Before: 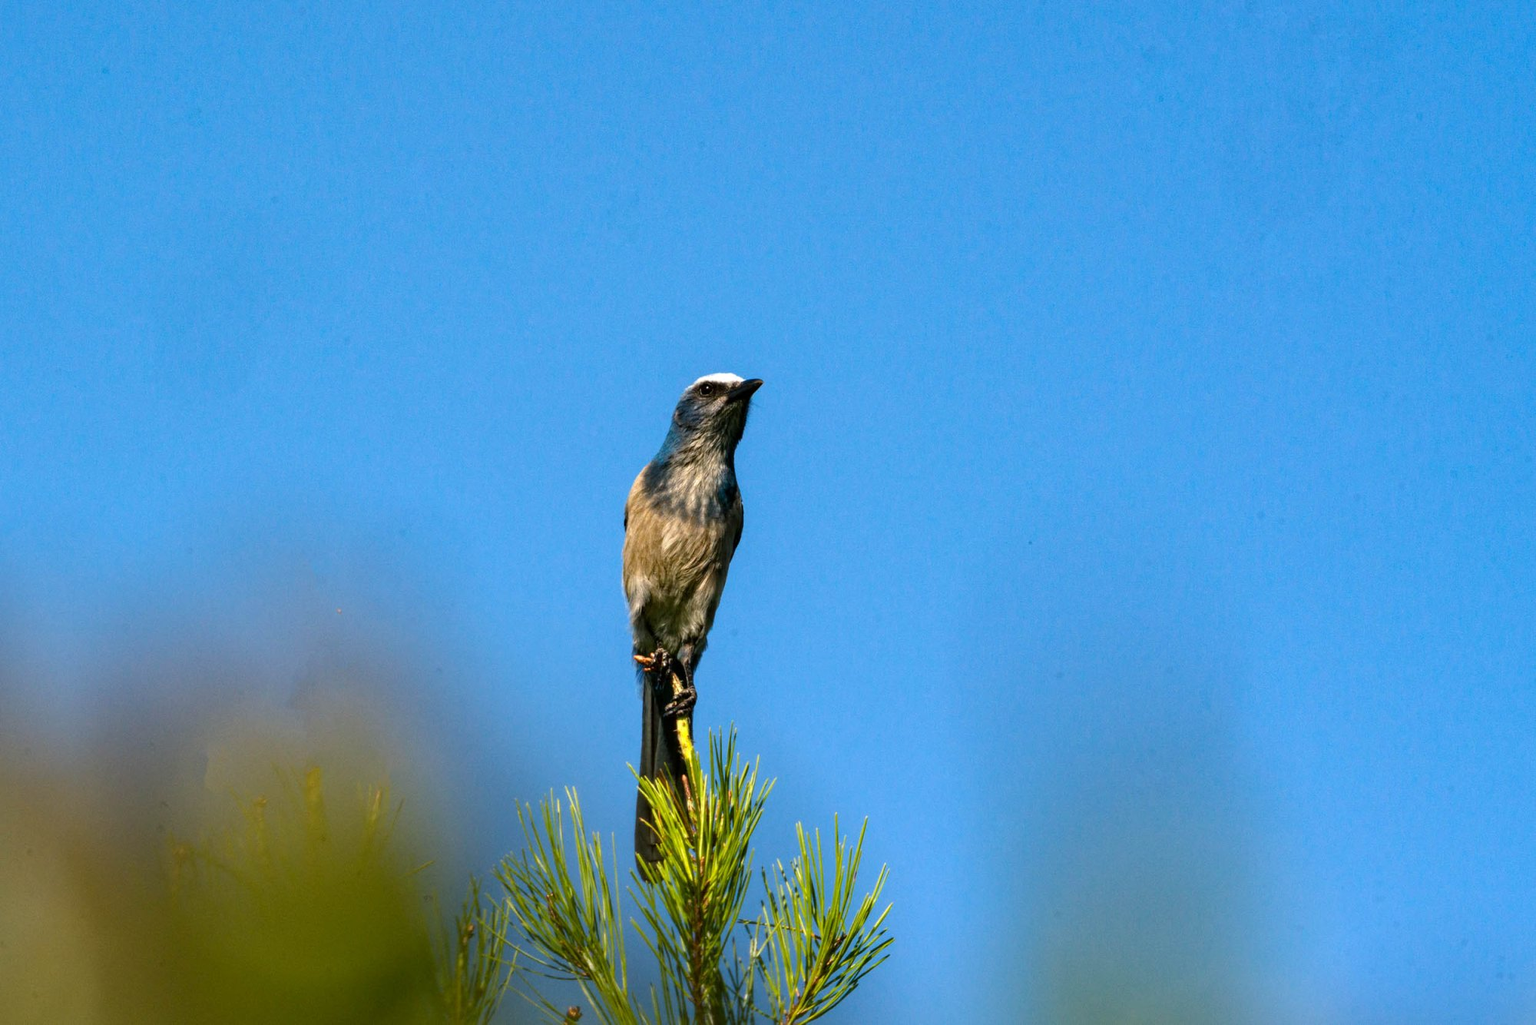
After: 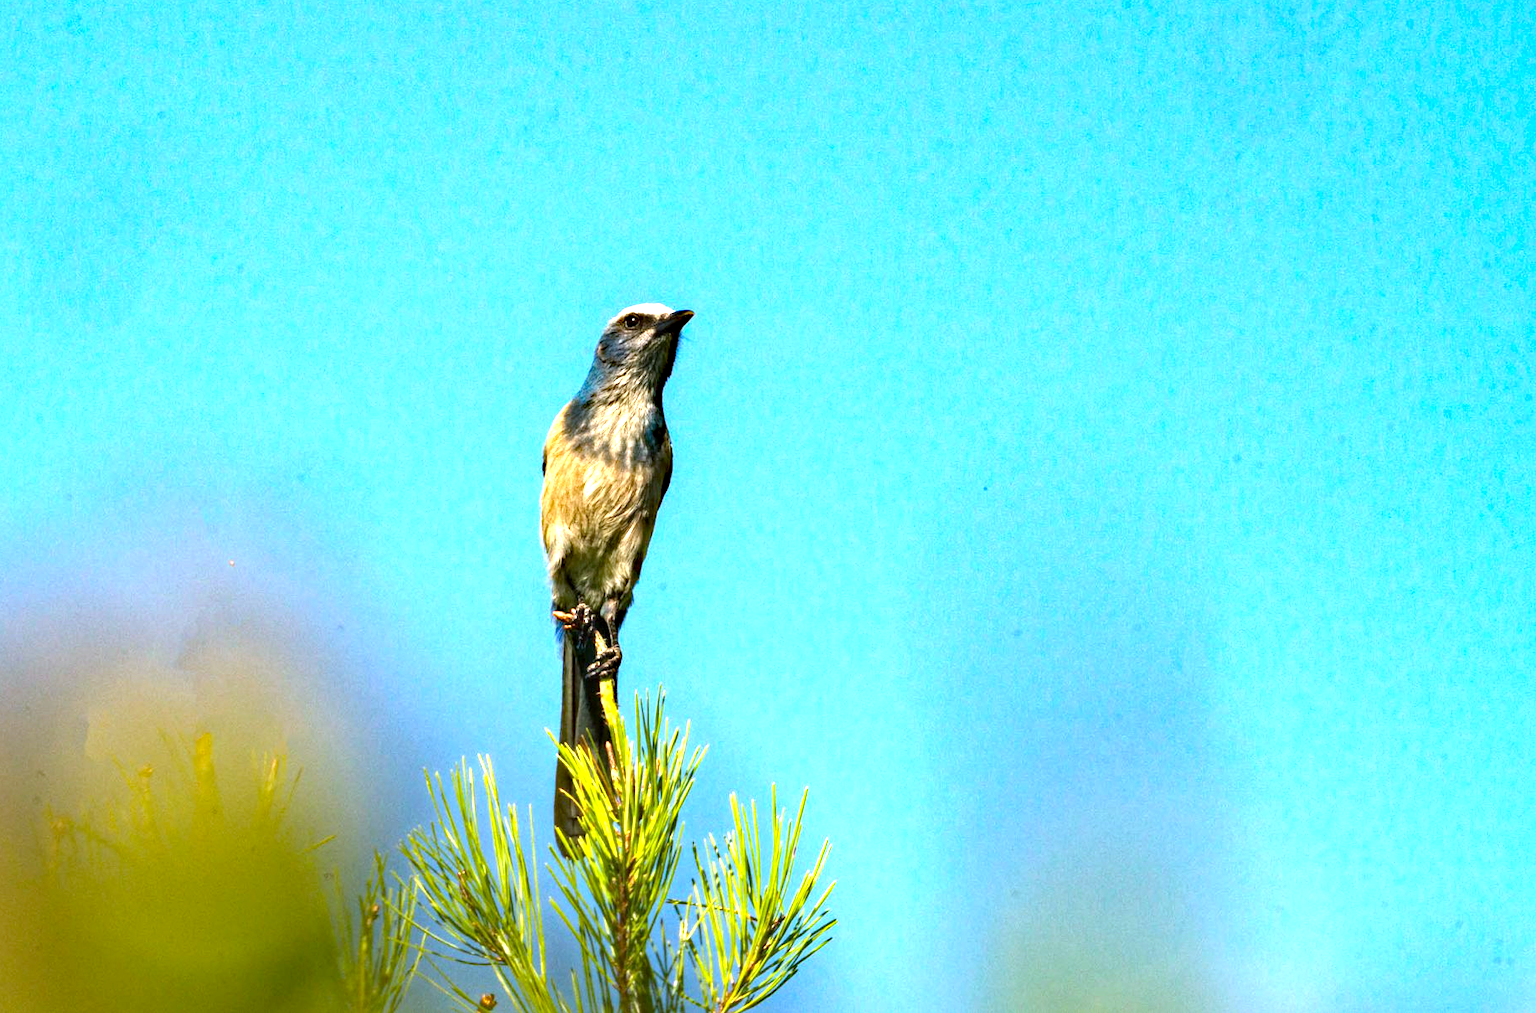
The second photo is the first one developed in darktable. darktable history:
crop and rotate: left 8.262%, top 9.226%
exposure: black level correction 0, exposure 1.45 EV, compensate exposure bias true, compensate highlight preservation false
haze removal: strength 0.42, compatibility mode true, adaptive false
